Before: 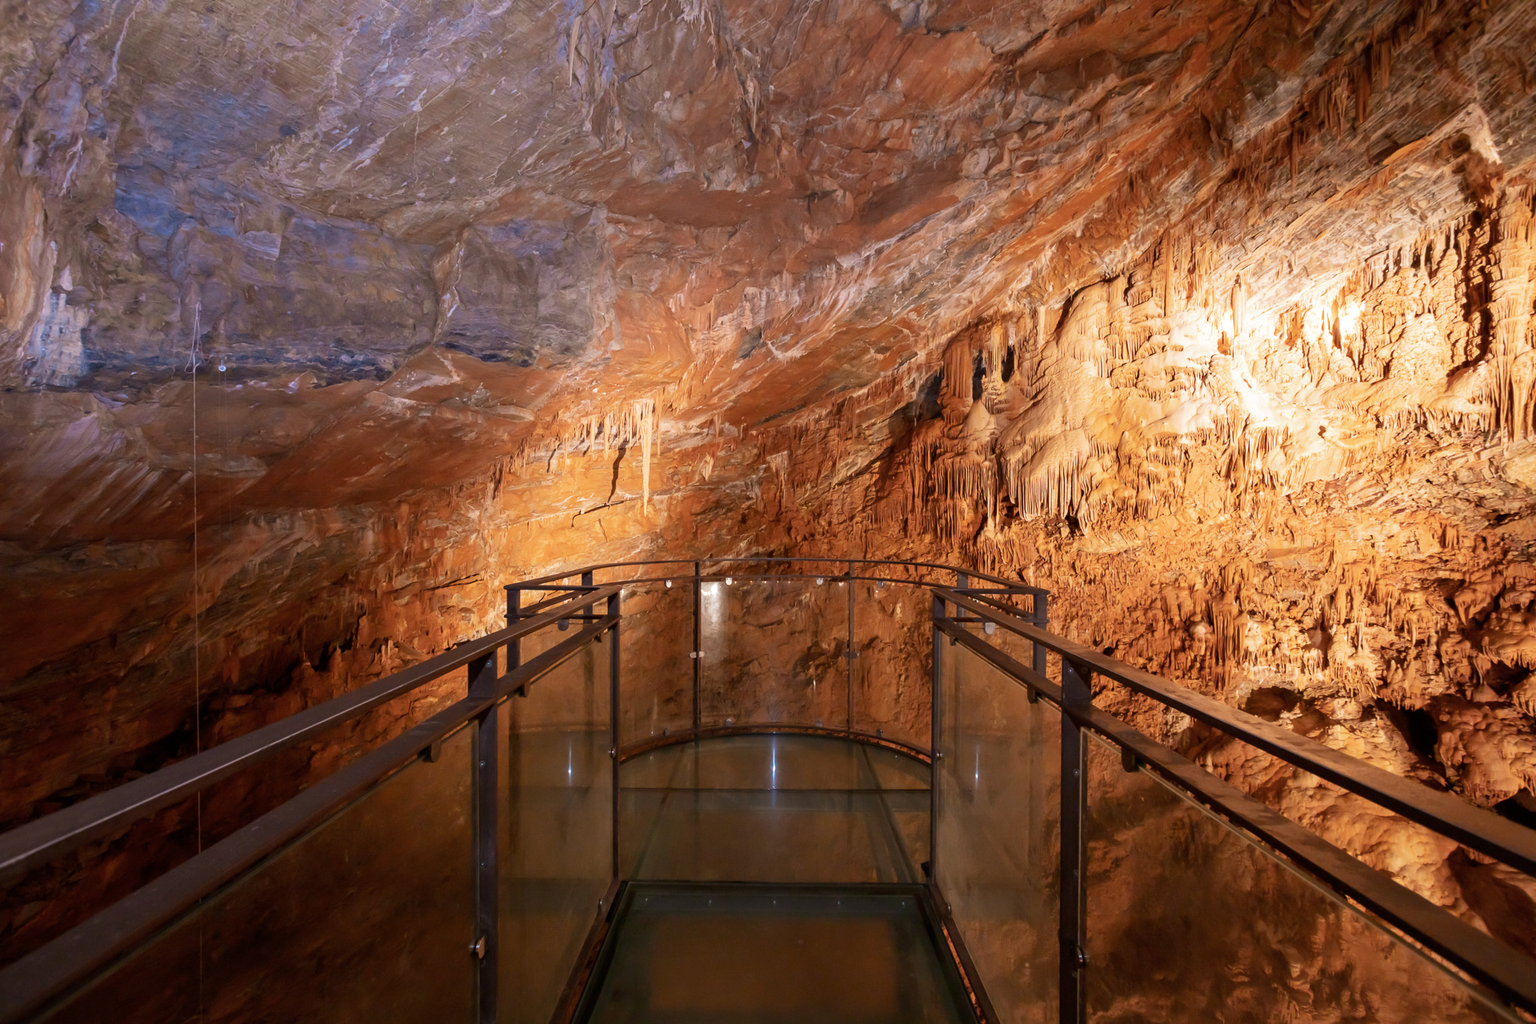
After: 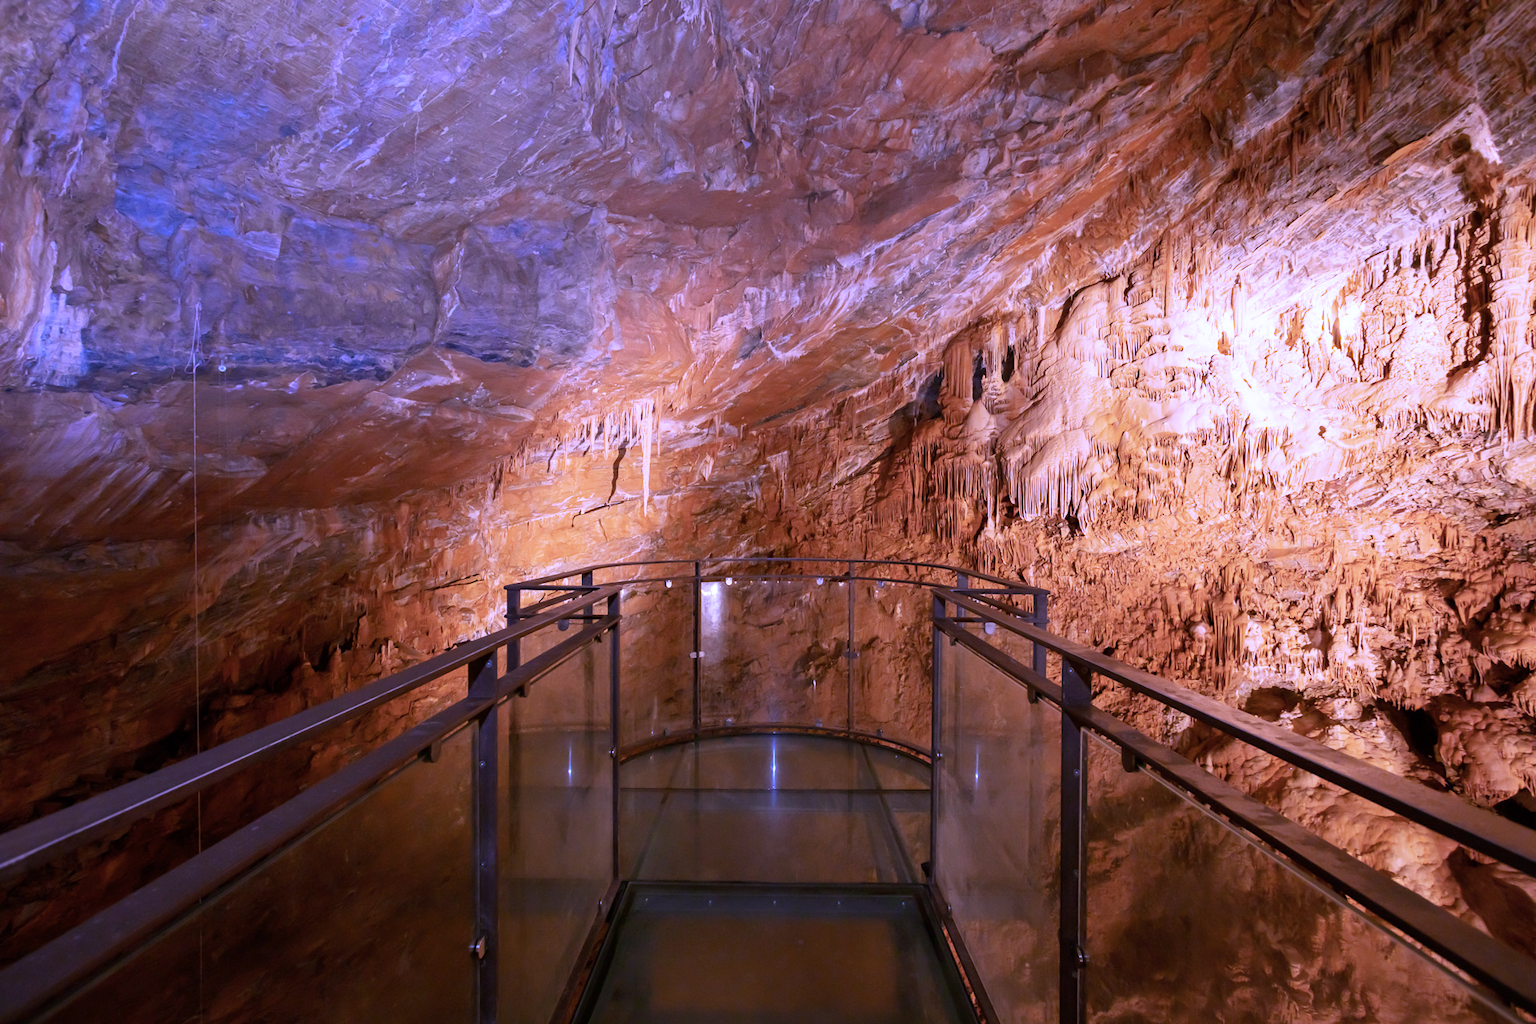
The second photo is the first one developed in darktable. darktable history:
color balance: input saturation 99%
white balance: red 0.98, blue 1.61
tone equalizer: on, module defaults
